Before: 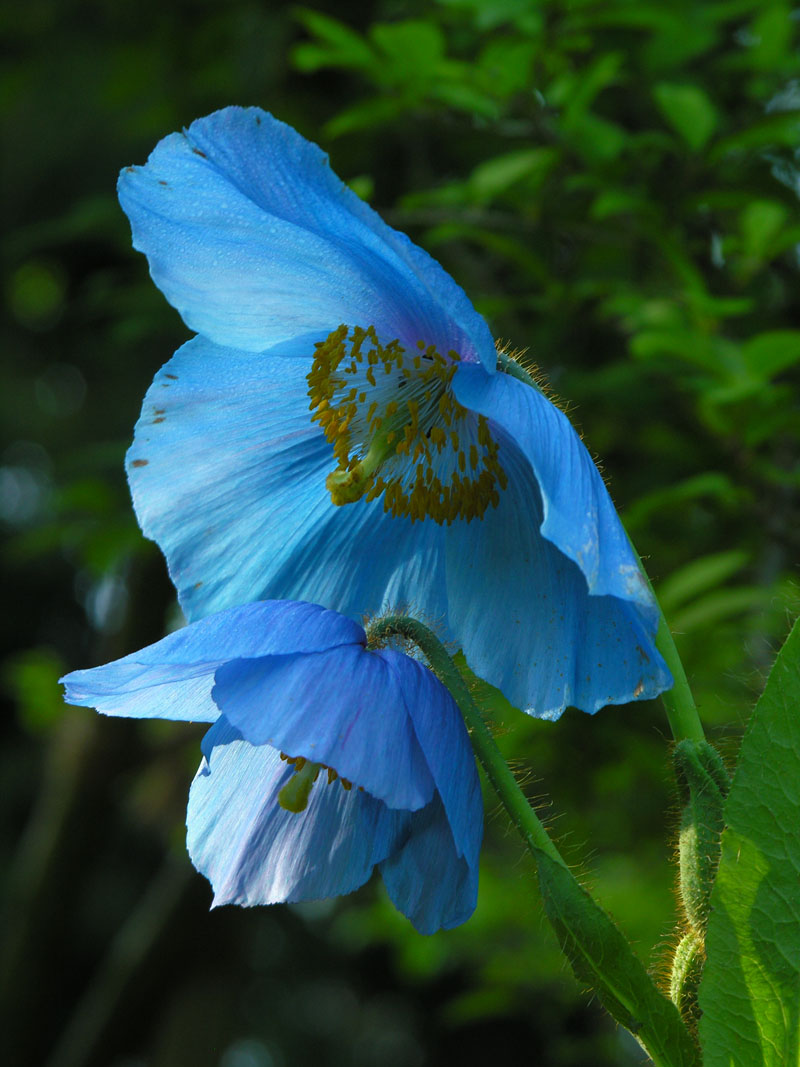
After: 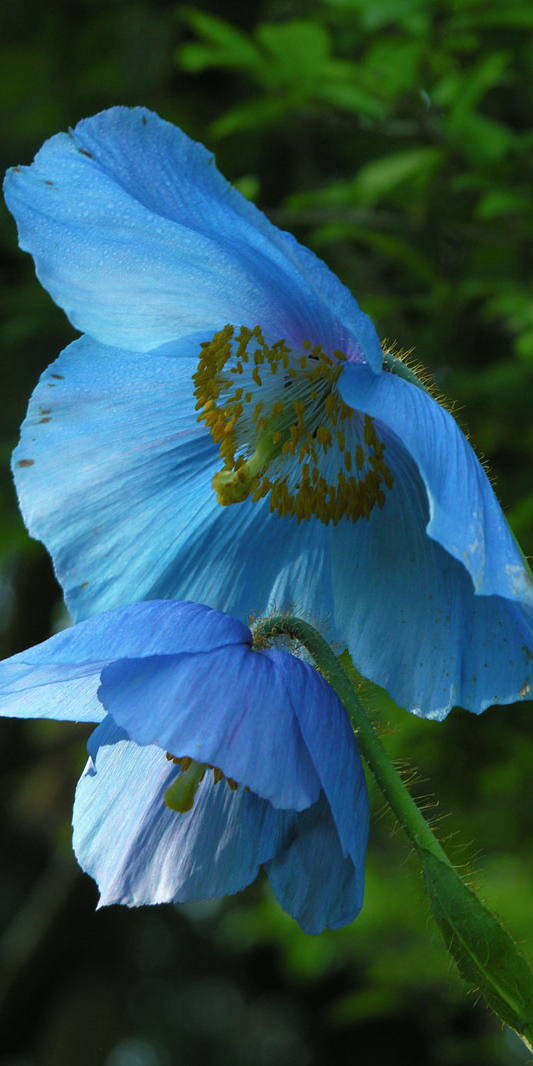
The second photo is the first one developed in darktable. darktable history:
crop and rotate: left 14.348%, right 18.952%
contrast brightness saturation: saturation -0.066
